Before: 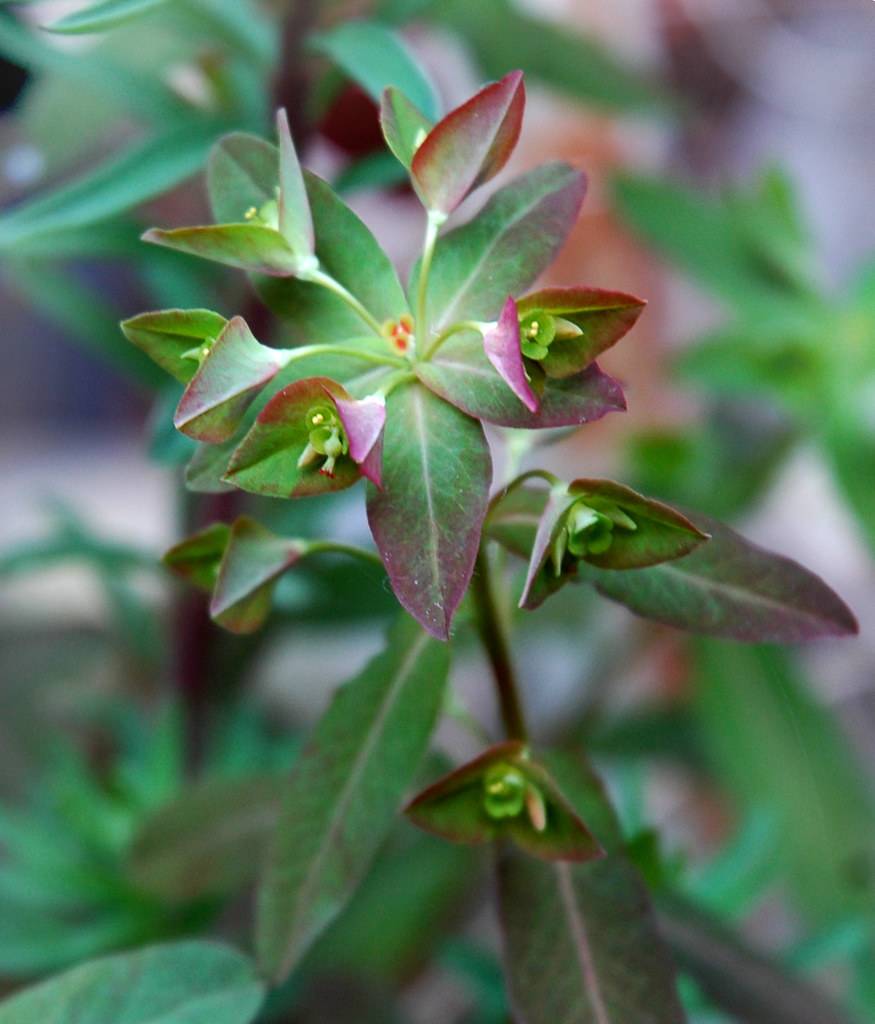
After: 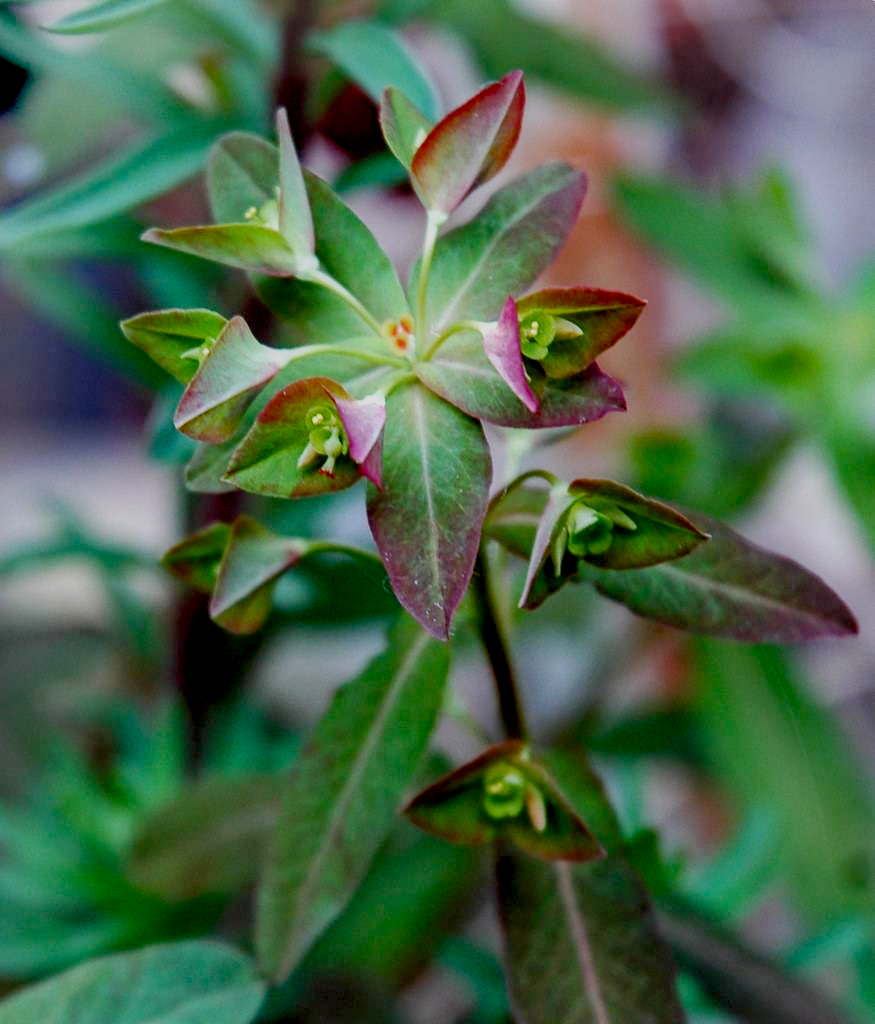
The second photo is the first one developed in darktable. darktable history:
shadows and highlights: shadows 25.21, white point adjustment -3.16, highlights -30.21
haze removal: compatibility mode true, adaptive false
filmic rgb: black relative exposure -7.72 EV, white relative exposure 4.43 EV, hardness 3.76, latitude 38.97%, contrast 0.981, highlights saturation mix 8.5%, shadows ↔ highlights balance 3.91%, preserve chrominance no, color science v3 (2019), use custom middle-gray values true
local contrast: on, module defaults
